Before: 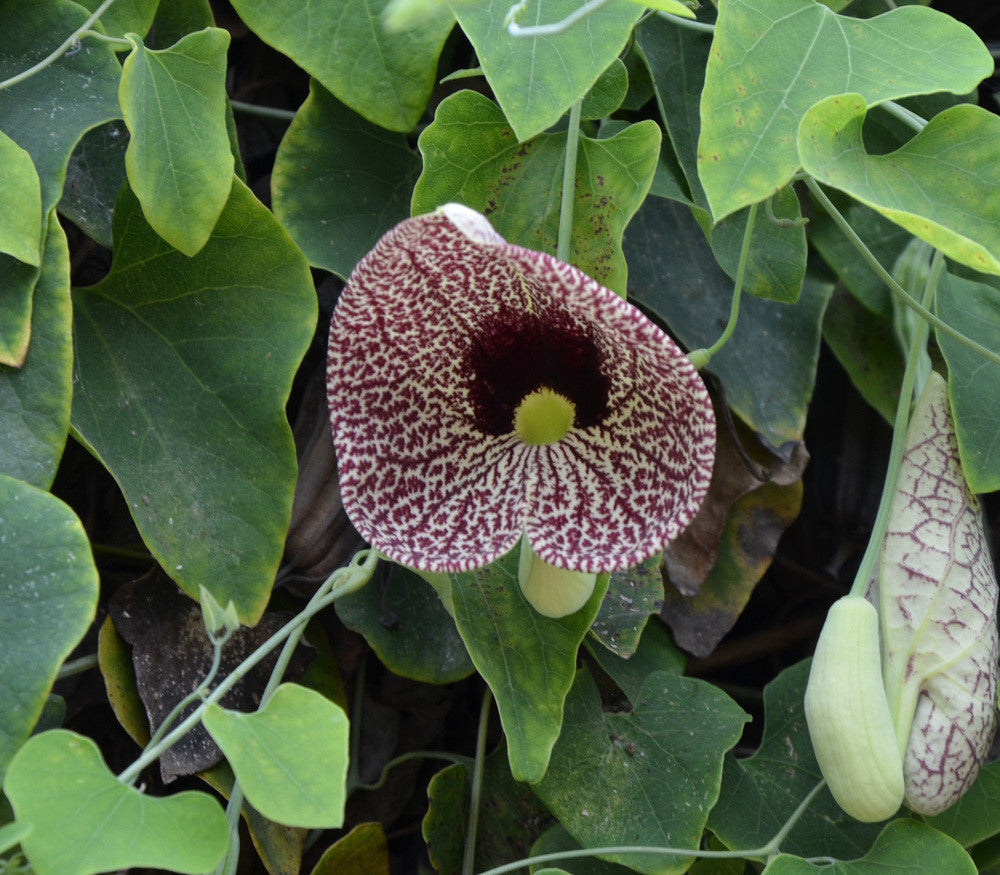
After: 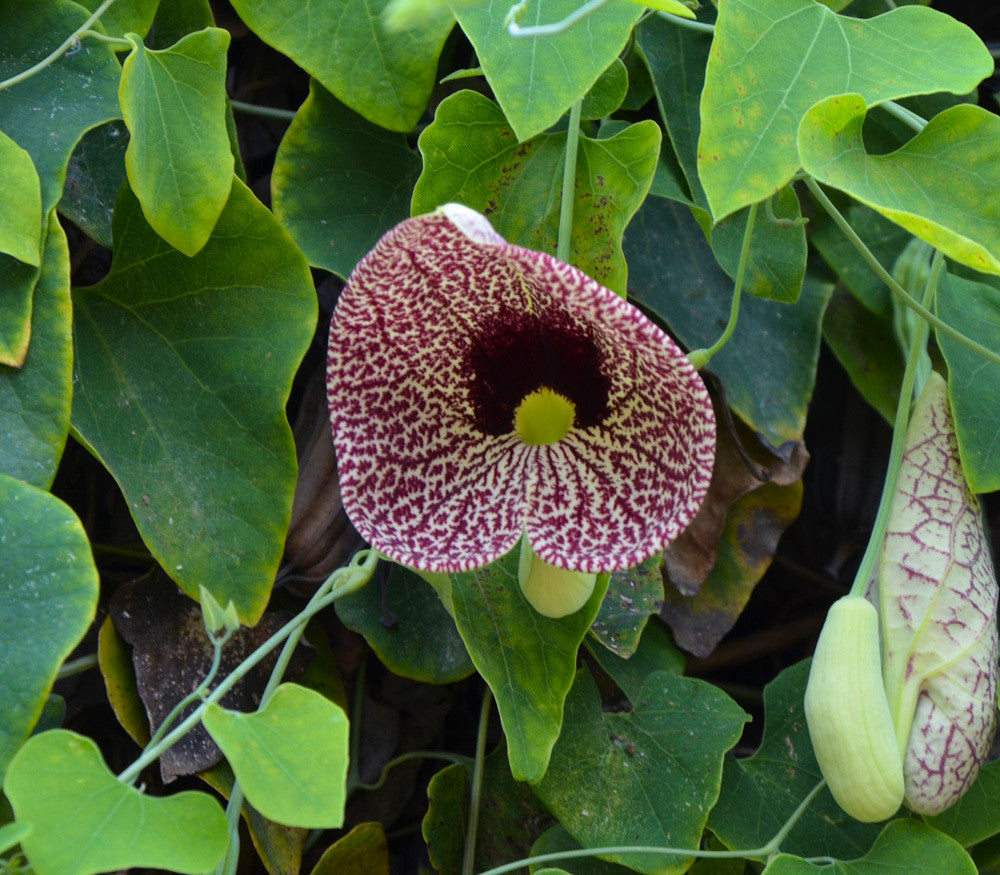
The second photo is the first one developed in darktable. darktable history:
velvia: on, module defaults
color balance rgb: perceptual saturation grading › global saturation 20%, global vibrance 20%
